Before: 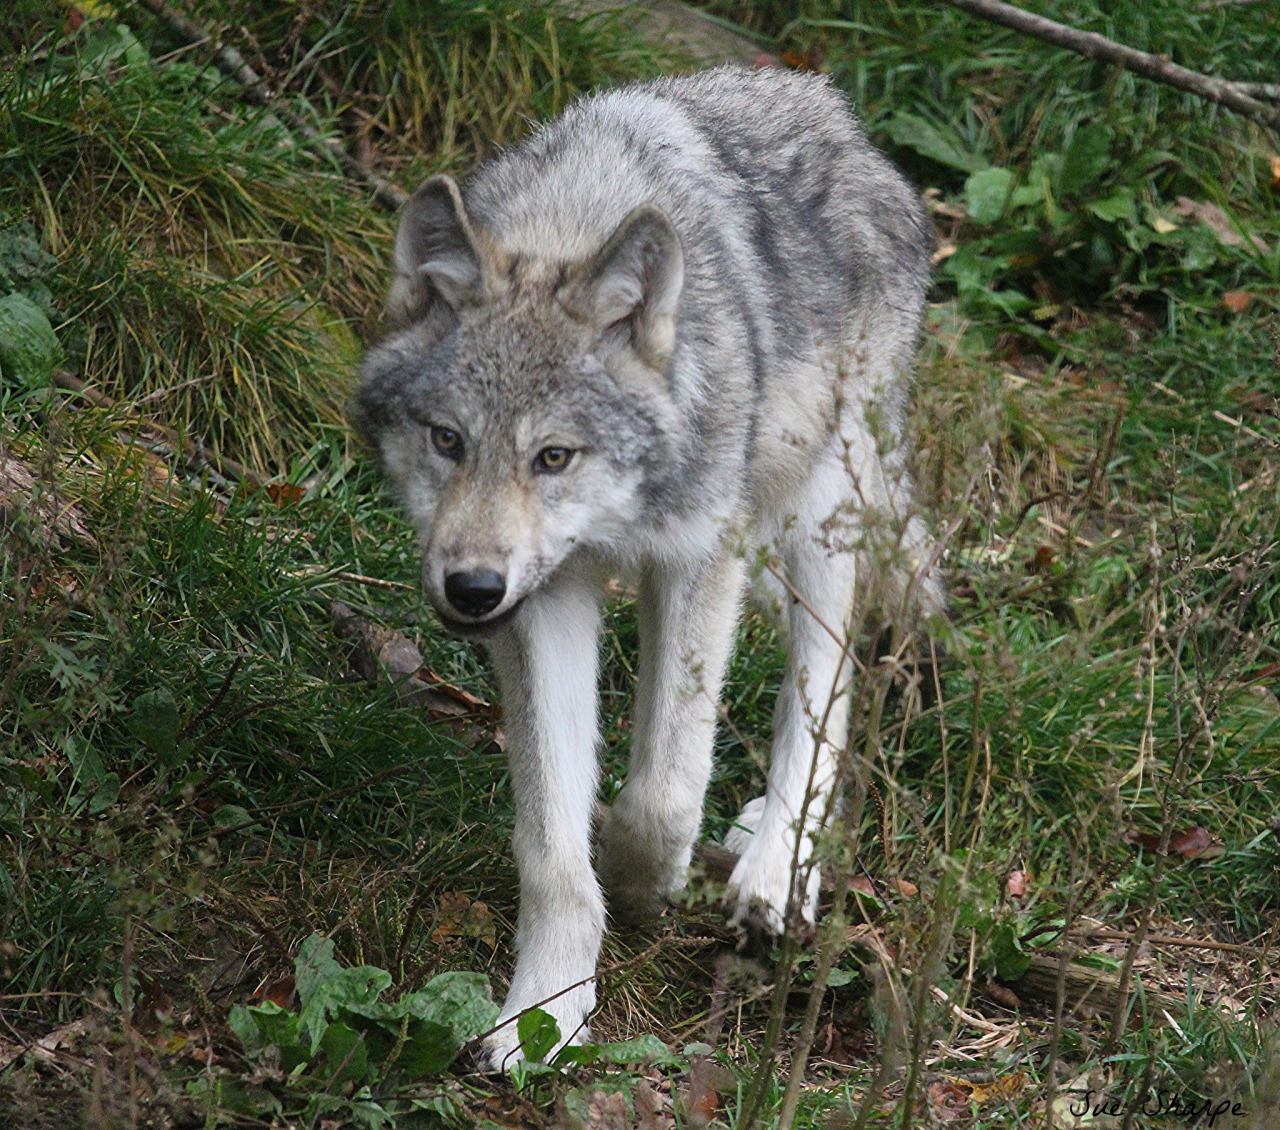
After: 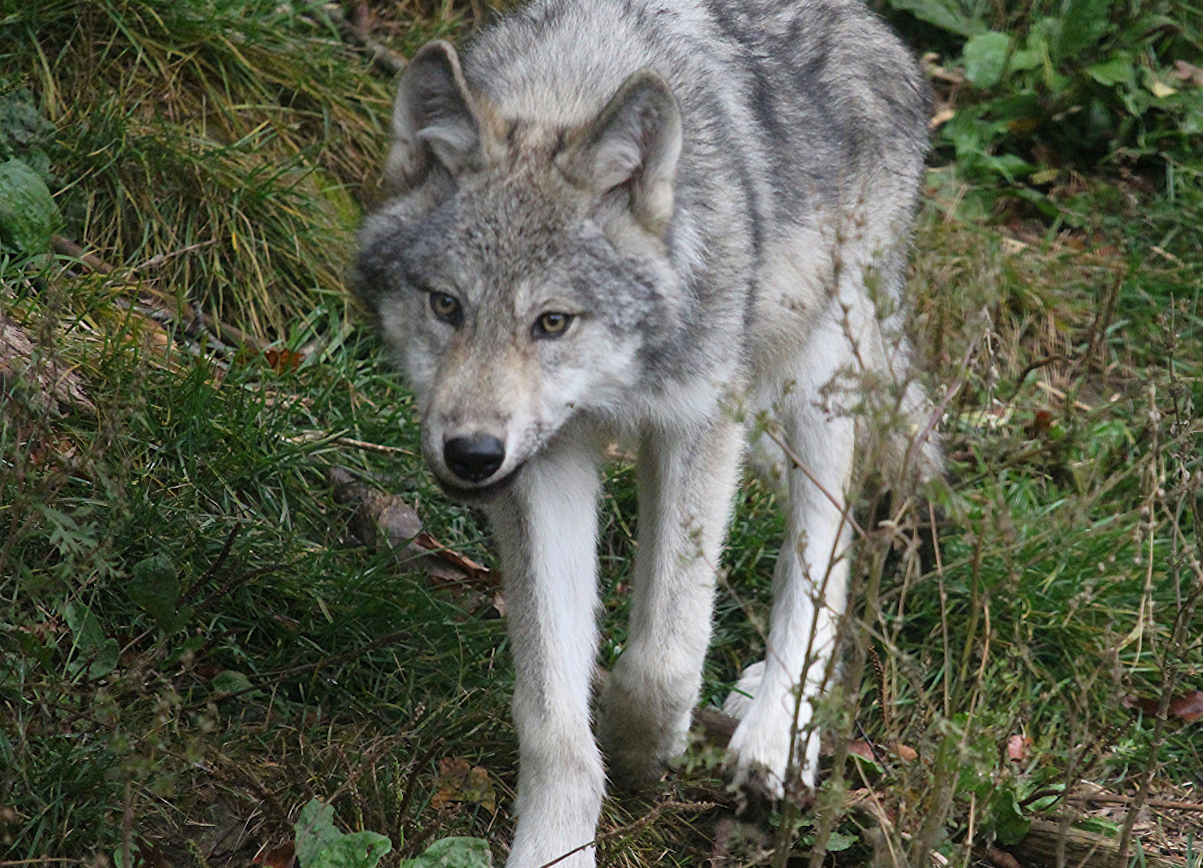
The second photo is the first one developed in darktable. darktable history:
crop and rotate: angle 0.108°, top 11.888%, right 5.77%, bottom 11.11%
